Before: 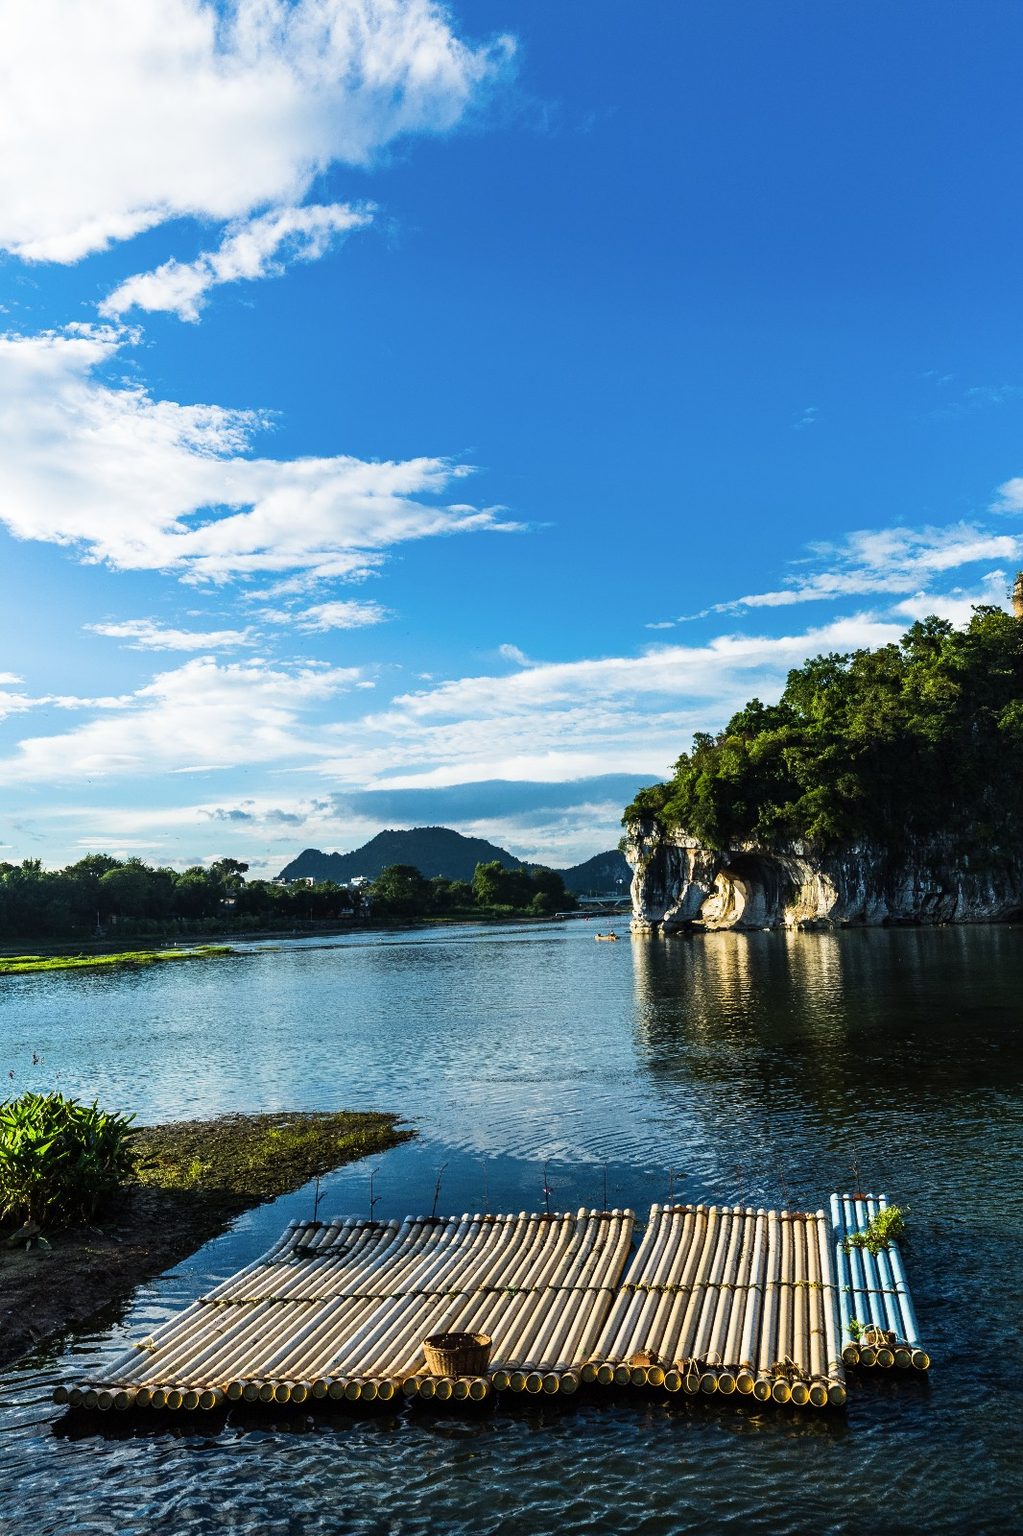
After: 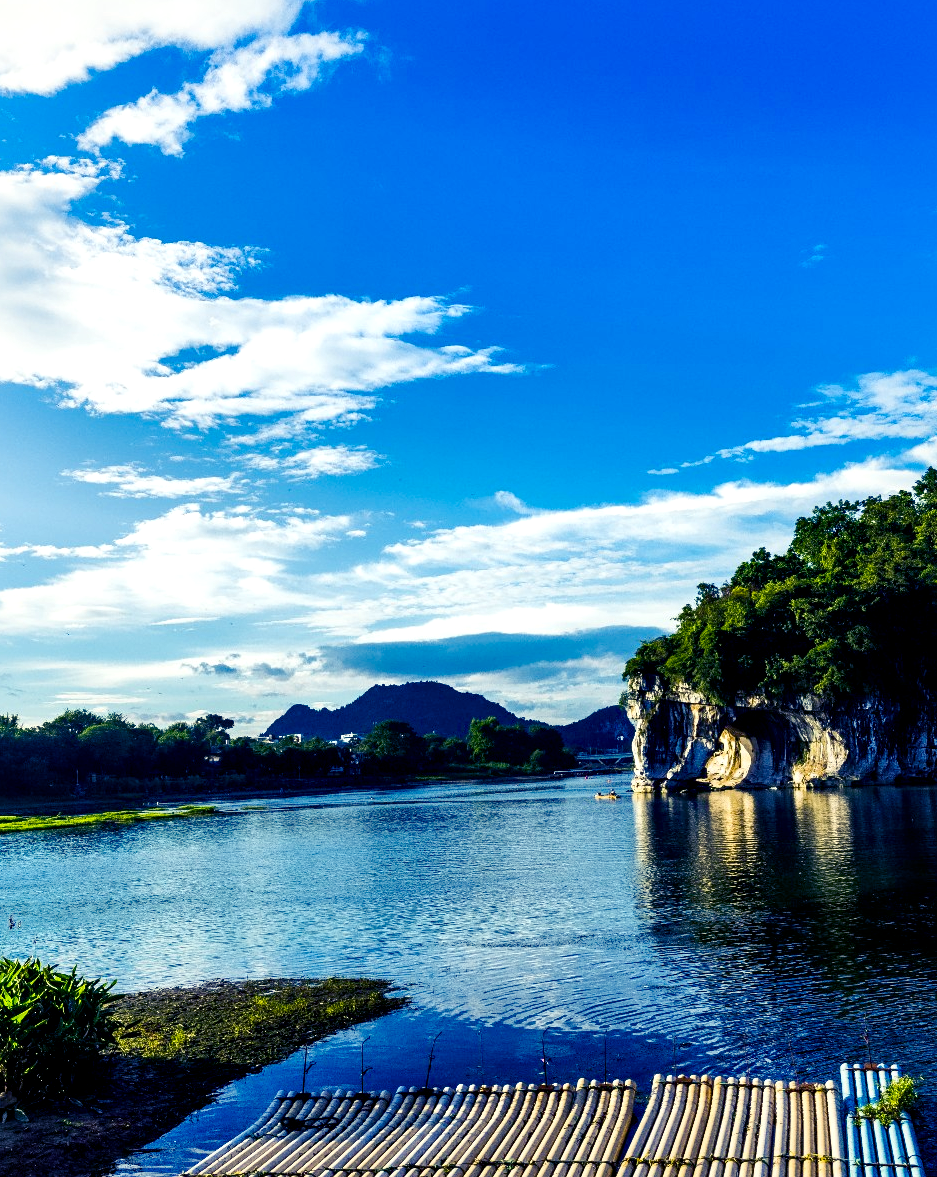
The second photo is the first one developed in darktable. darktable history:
crop and rotate: left 2.425%, top 11.305%, right 9.6%, bottom 15.08%
local contrast: mode bilateral grid, contrast 100, coarseness 100, detail 165%, midtone range 0.2
color balance rgb: shadows lift › luminance -28.76%, shadows lift › chroma 15%, shadows lift › hue 270°, power › chroma 1%, power › hue 255°, highlights gain › luminance 7.14%, highlights gain › chroma 2%, highlights gain › hue 90°, global offset › luminance -0.29%, global offset › hue 260°, perceptual saturation grading › global saturation 20%, perceptual saturation grading › highlights -13.92%, perceptual saturation grading › shadows 50%
contrast brightness saturation: contrast -0.02, brightness -0.01, saturation 0.03
